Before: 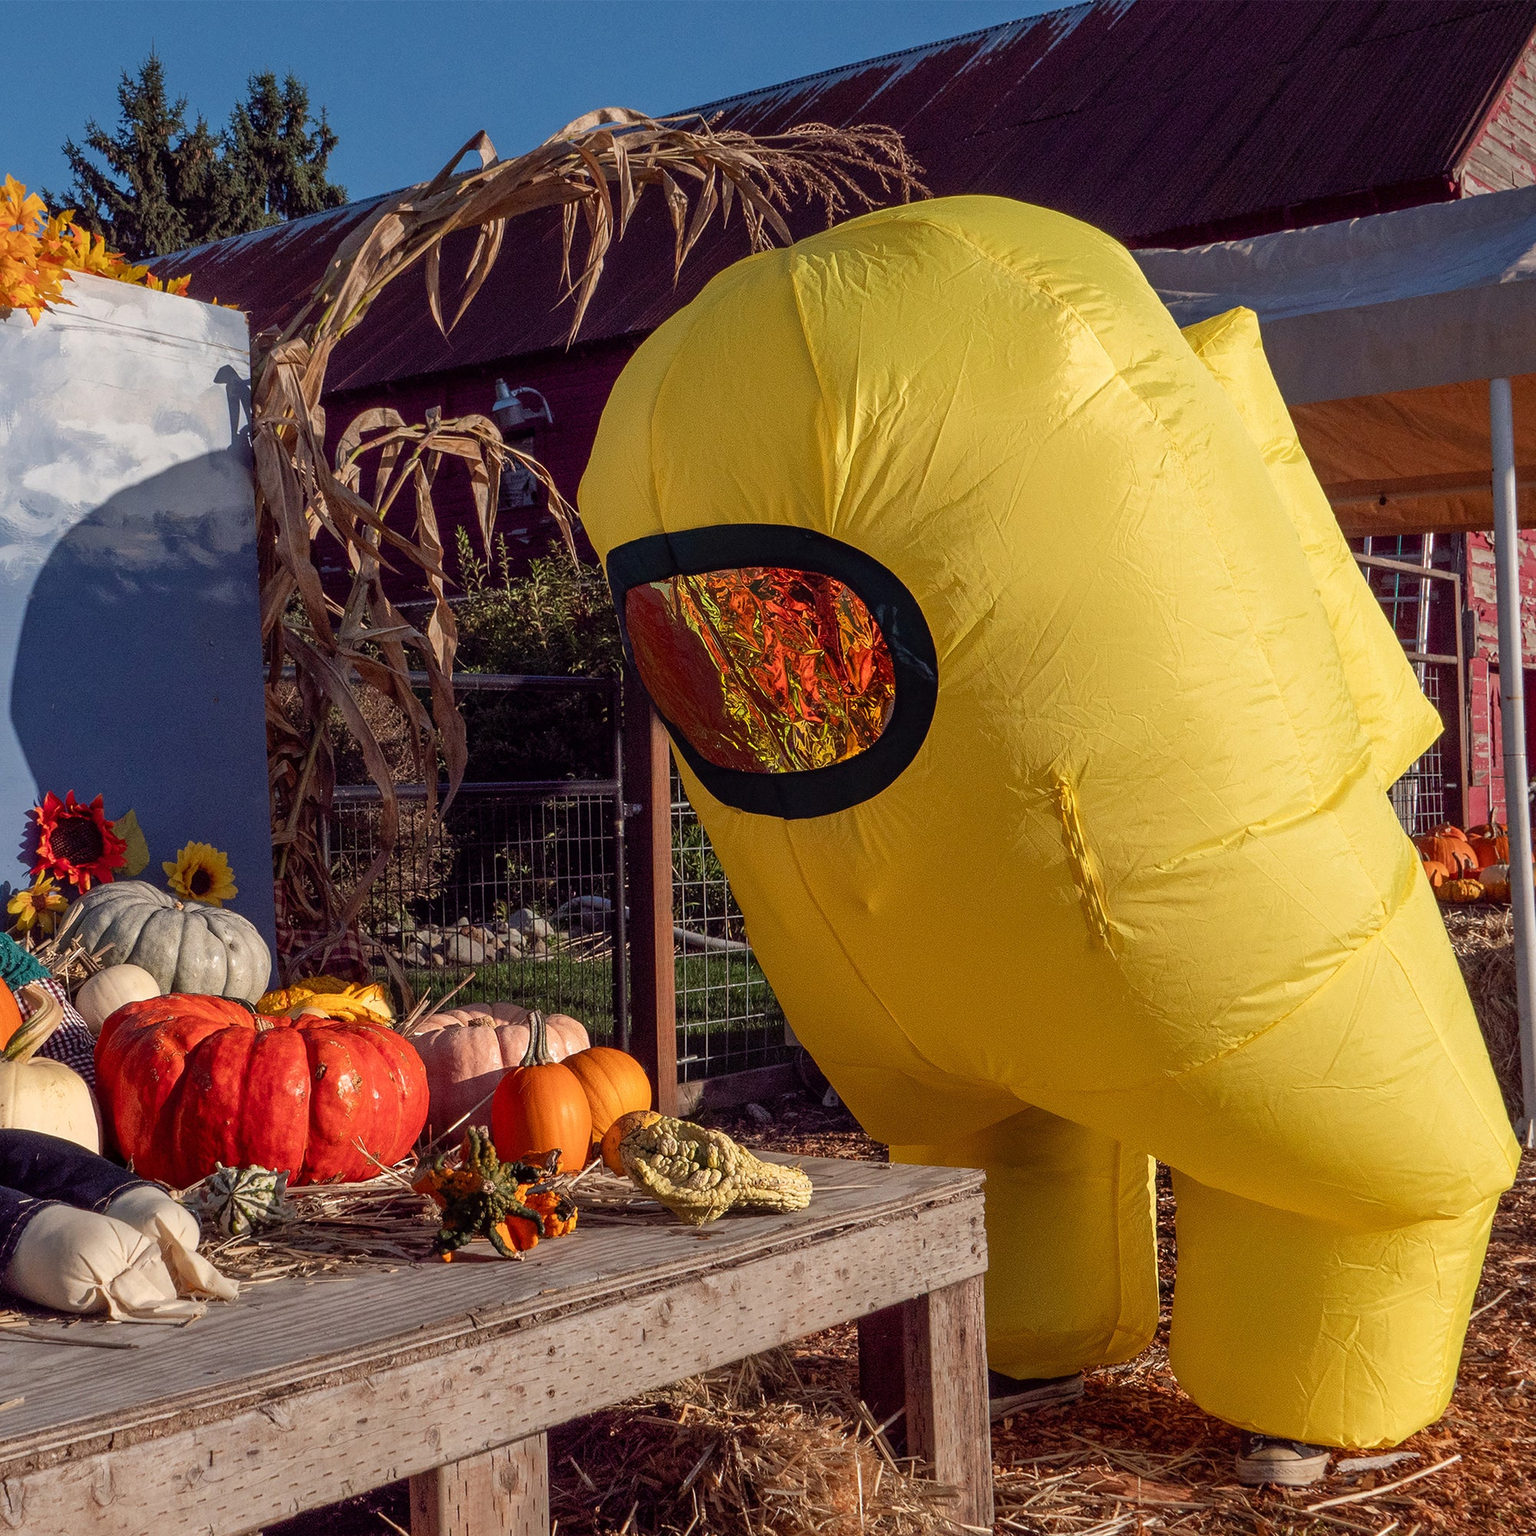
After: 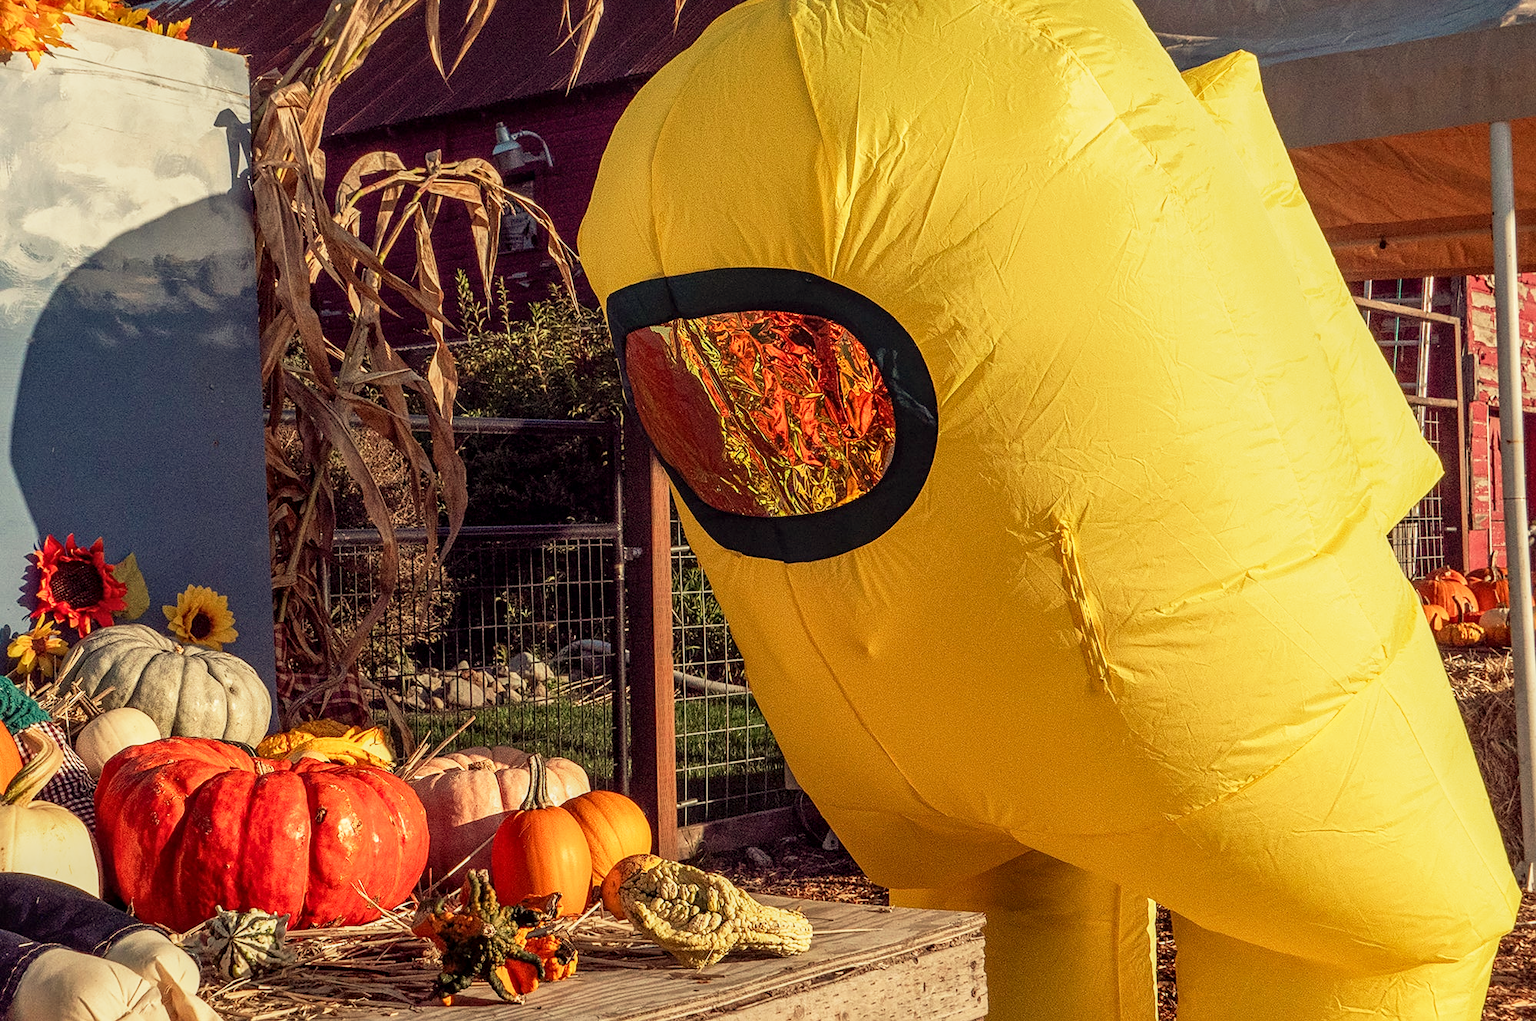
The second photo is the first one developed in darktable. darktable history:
crop: top 16.727%, bottom 16.727%
local contrast: on, module defaults
sharpen: amount 0.2
white balance: red 1.08, blue 0.791
base curve: curves: ch0 [(0, 0) (0.088, 0.125) (0.176, 0.251) (0.354, 0.501) (0.613, 0.749) (1, 0.877)], preserve colors none
